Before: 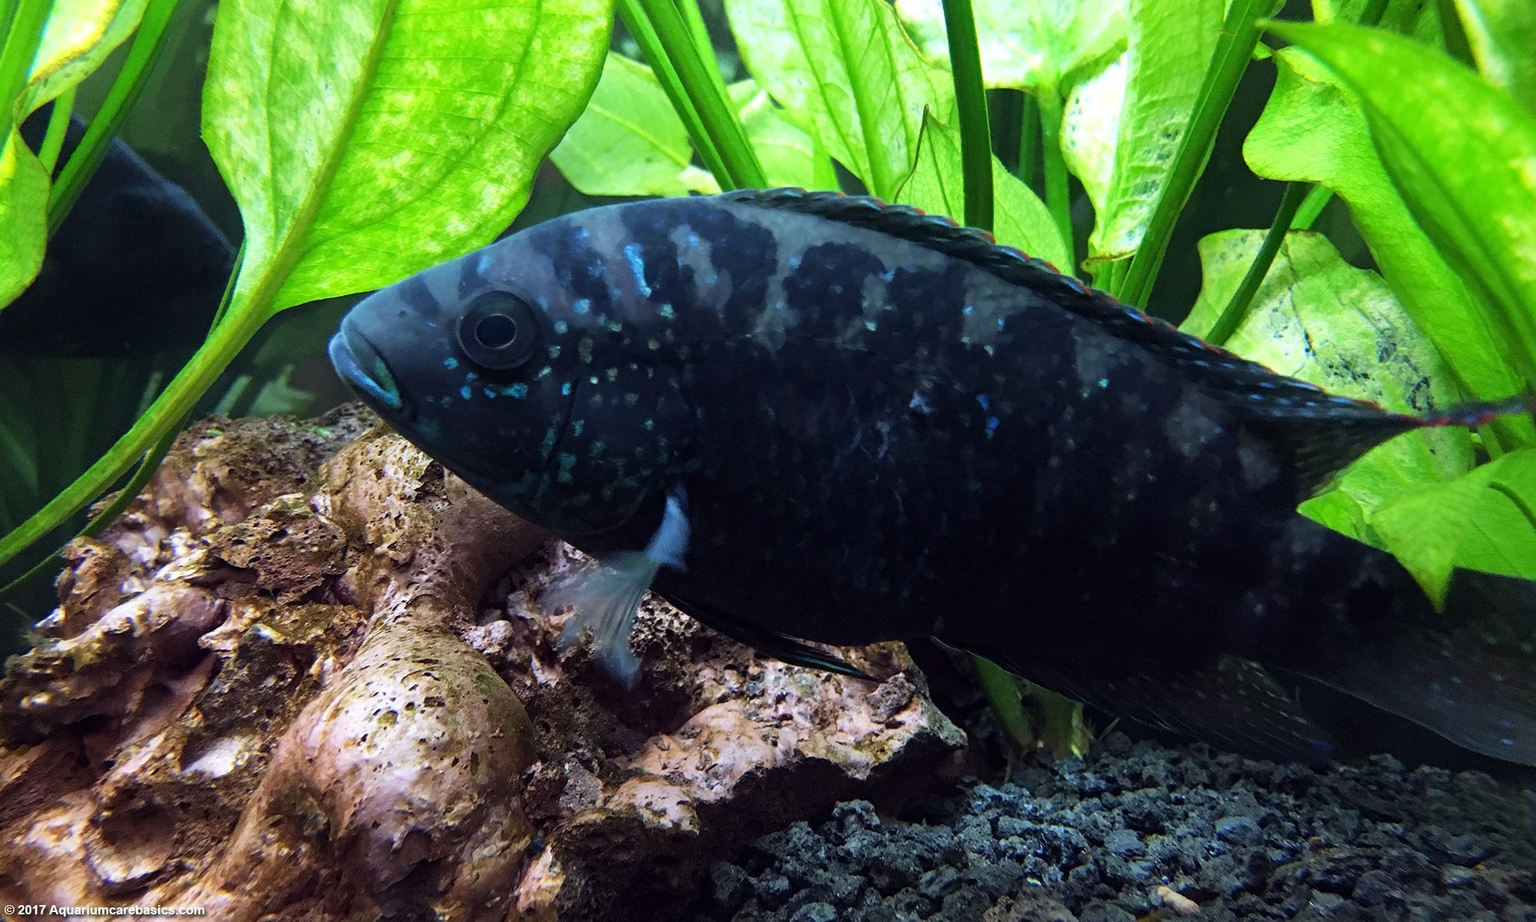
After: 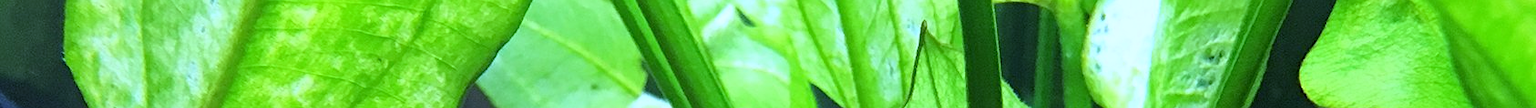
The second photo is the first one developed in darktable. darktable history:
sharpen: amount 0.2
crop and rotate: left 9.644%, top 9.491%, right 6.021%, bottom 80.509%
white balance: red 0.871, blue 1.249
